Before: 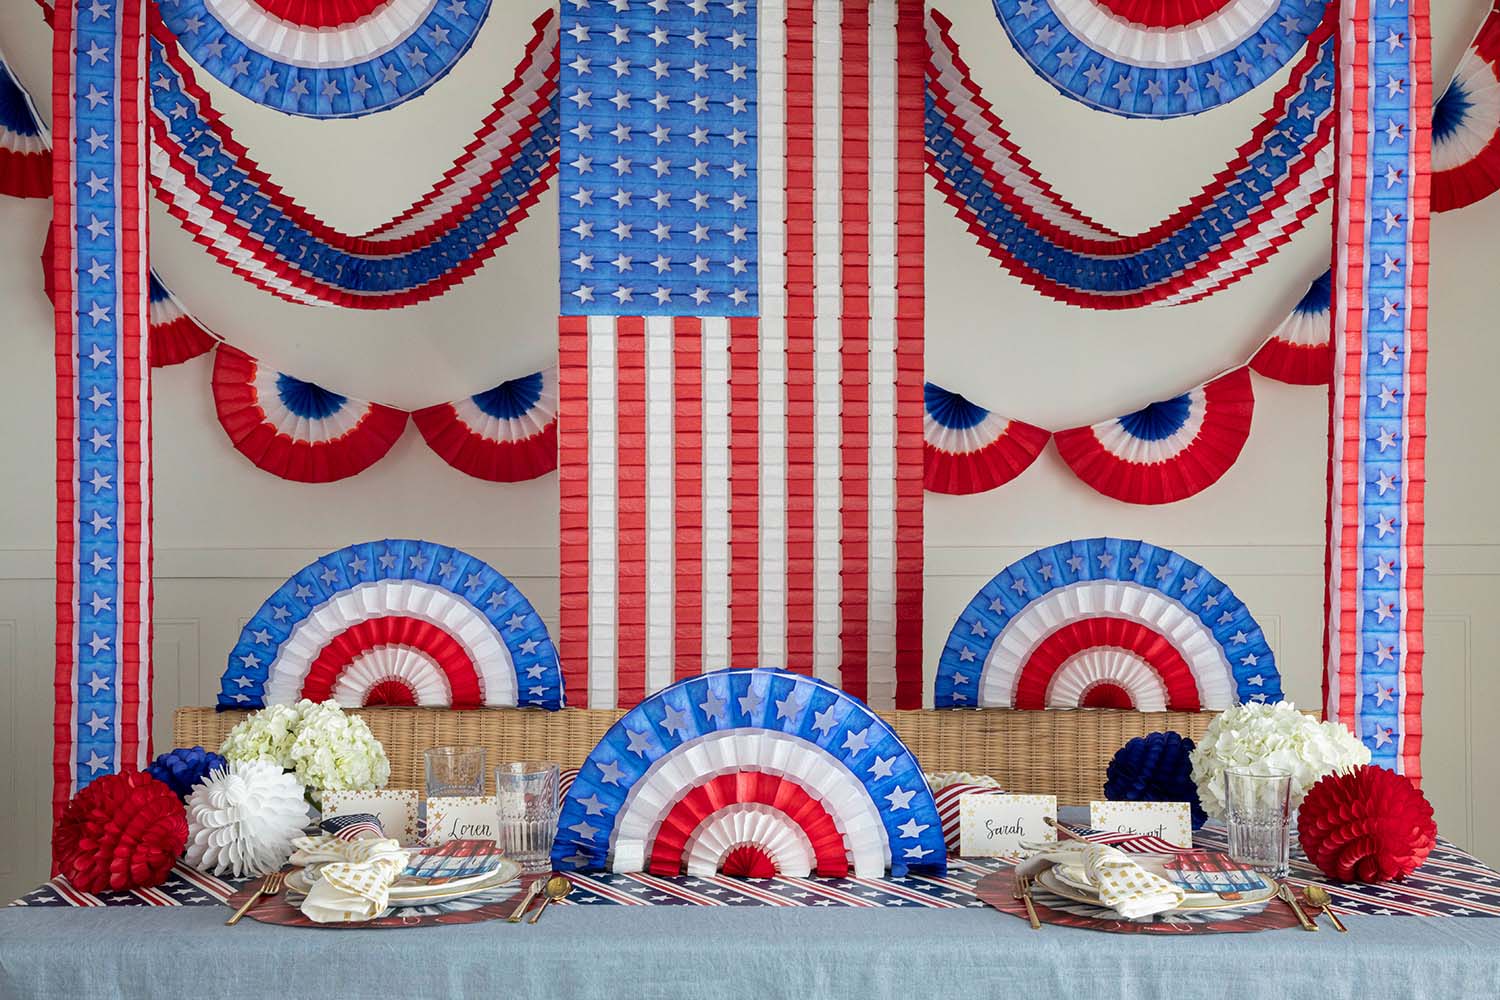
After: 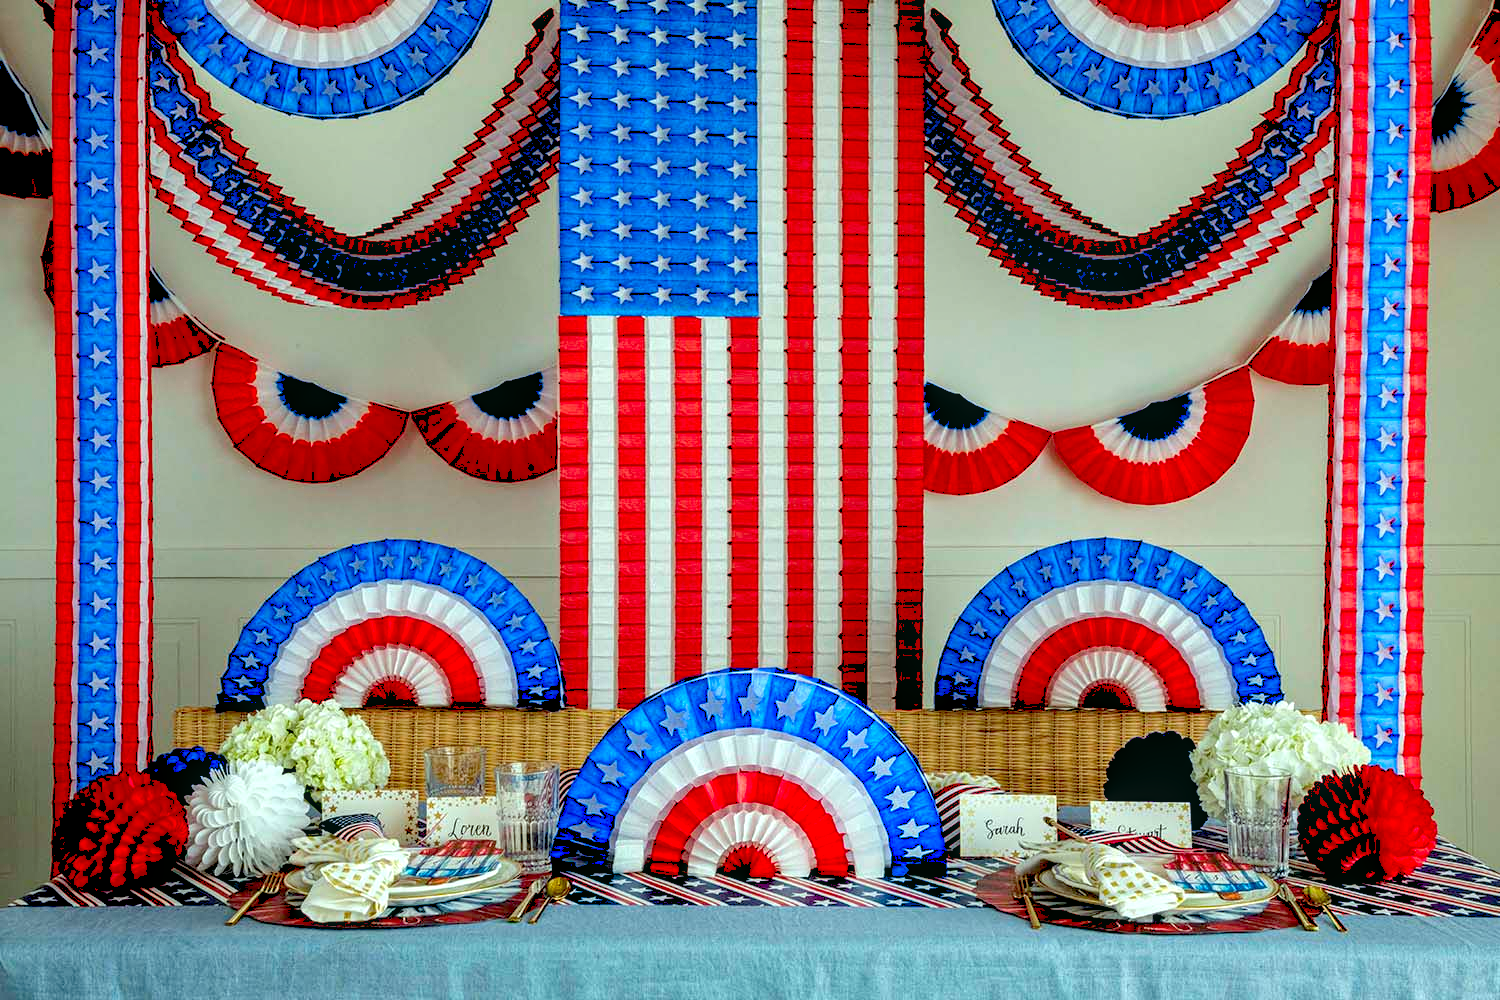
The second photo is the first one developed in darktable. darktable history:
color correction: highlights a* -7.33, highlights b* 1.26, shadows a* -3.55, saturation 1.4
levels: levels [0, 0.48, 0.961]
white balance: emerald 1
exposure: black level correction 0.047, exposure 0.013 EV, compensate highlight preservation false
local contrast: on, module defaults
